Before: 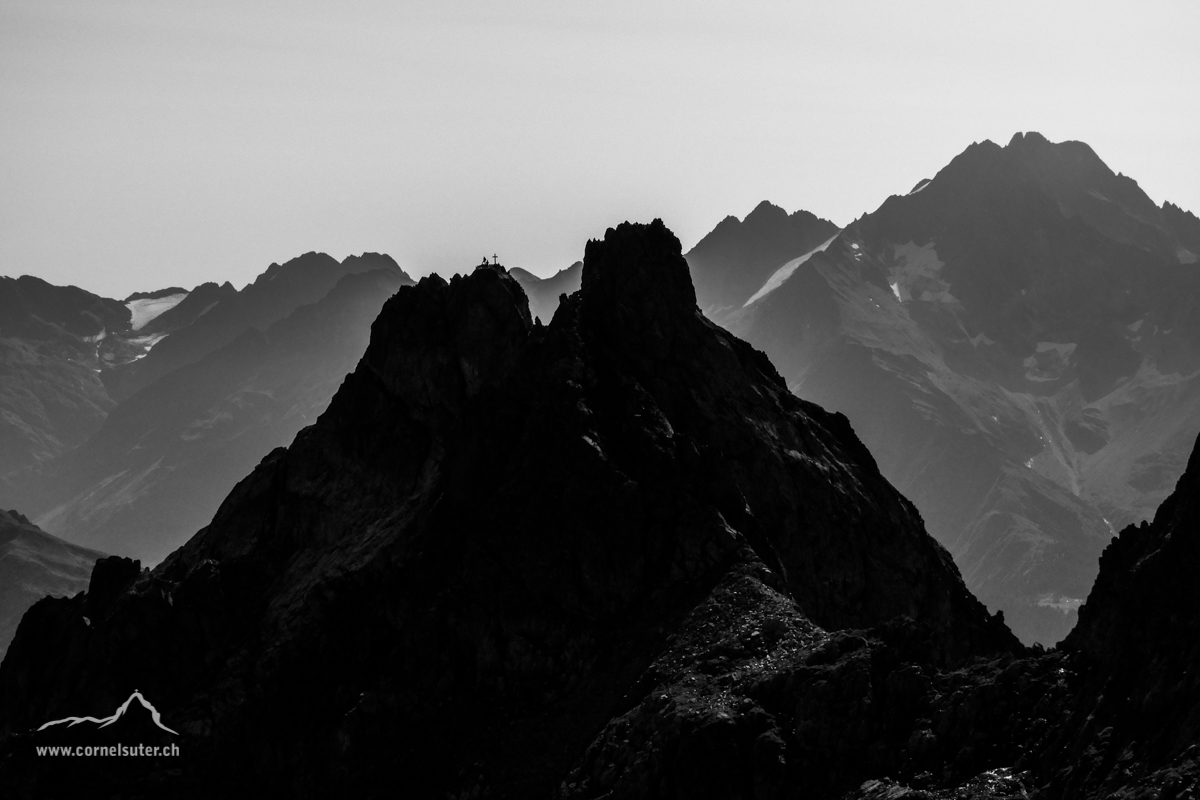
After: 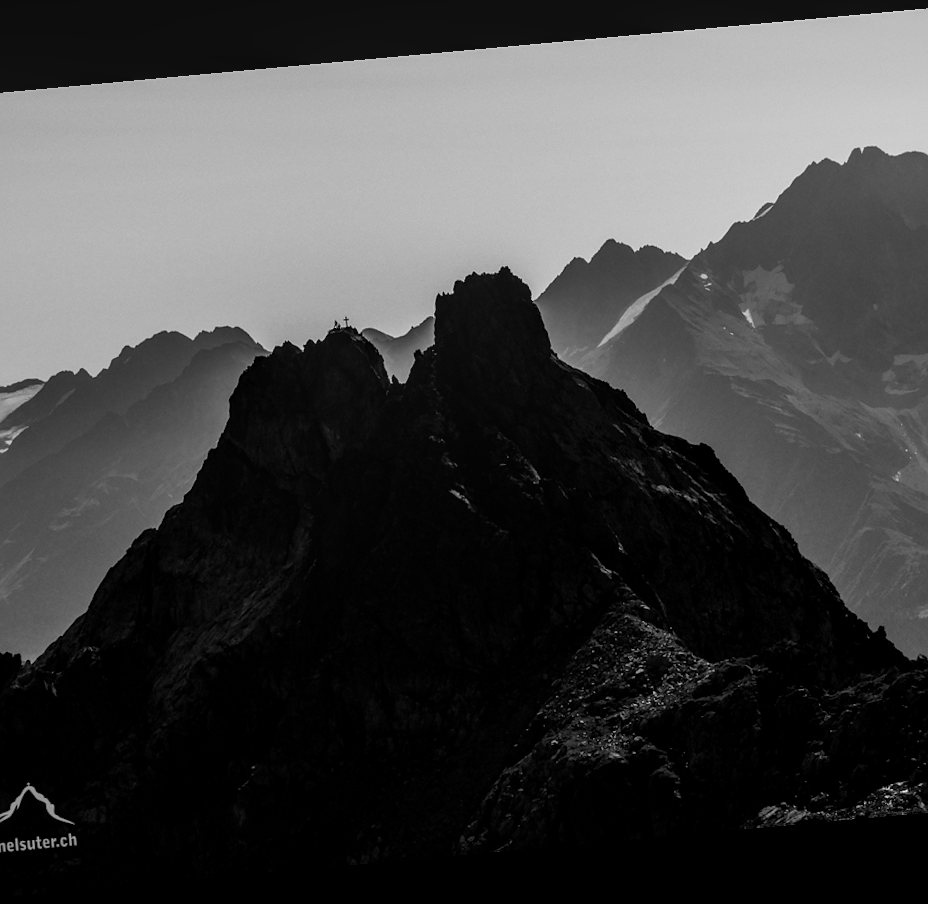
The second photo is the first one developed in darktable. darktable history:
rotate and perspective: rotation -5.2°, automatic cropping off
local contrast: on, module defaults
color balance rgb: perceptual saturation grading › global saturation 20%, global vibrance 20%
crop: left 13.443%, right 13.31%
monochrome: a -92.57, b 58.91
color zones: curves: ch0 [(0.224, 0.526) (0.75, 0.5)]; ch1 [(0.055, 0.526) (0.224, 0.761) (0.377, 0.526) (0.75, 0.5)]
sharpen: radius 1.272, amount 0.305, threshold 0
